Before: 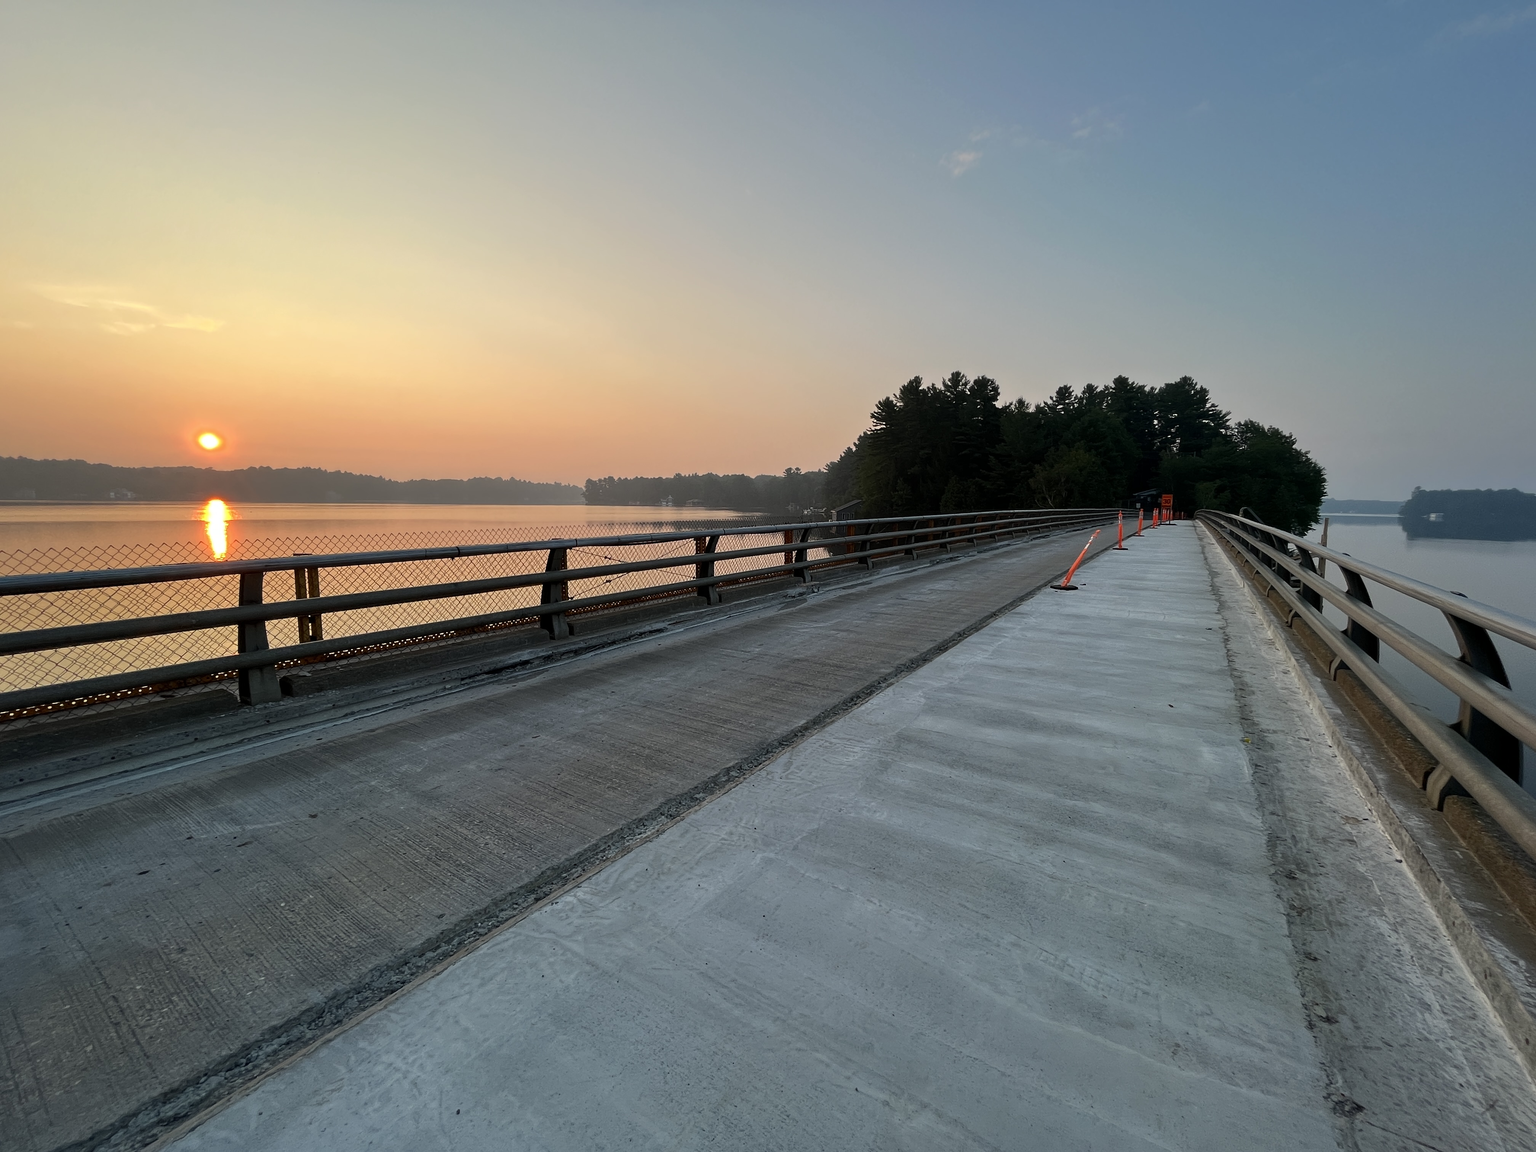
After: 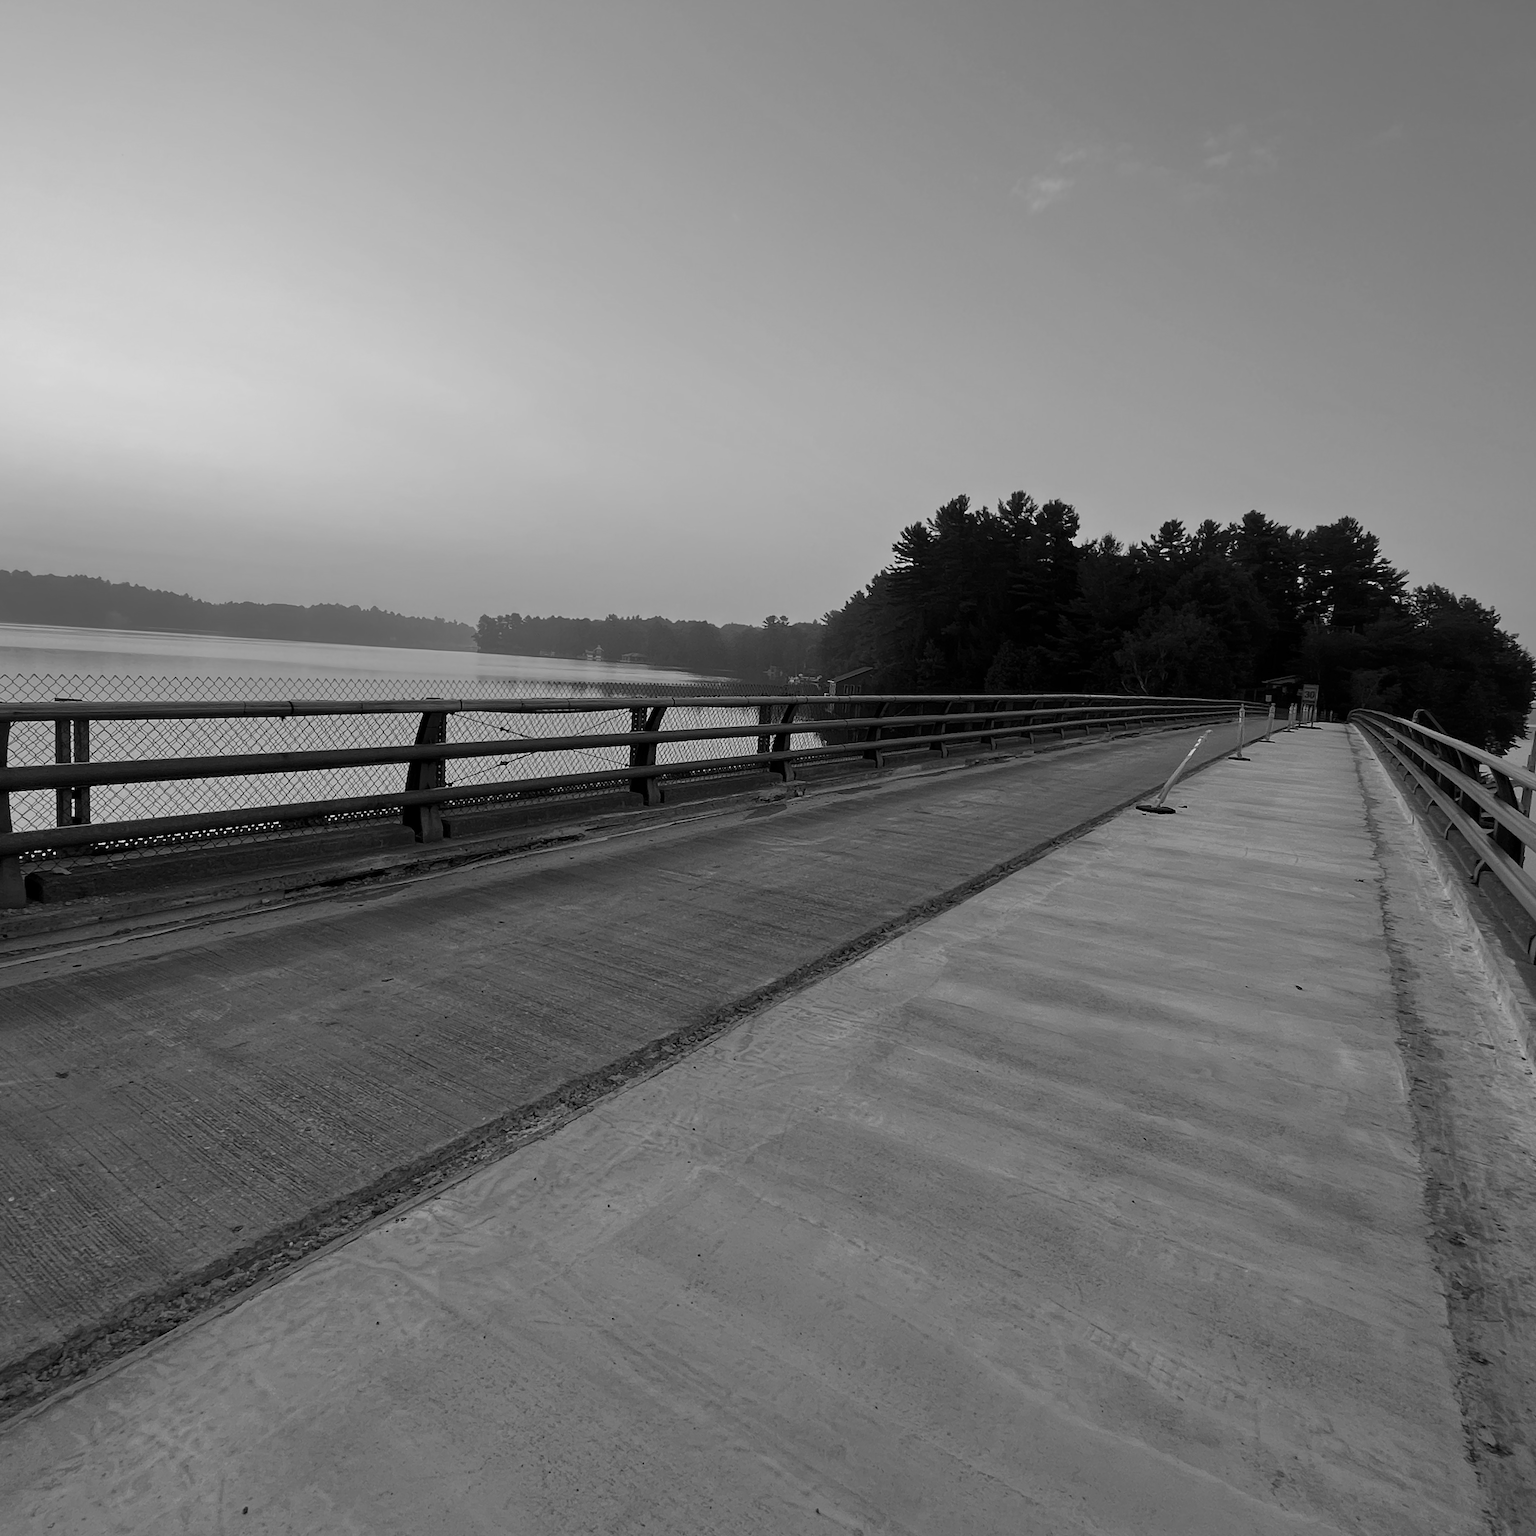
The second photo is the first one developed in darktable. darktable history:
crop and rotate: angle -3.27°, left 14.277%, top 0.028%, right 10.766%, bottom 0.028%
monochrome: a -92.57, b 58.91
white balance: emerald 1
